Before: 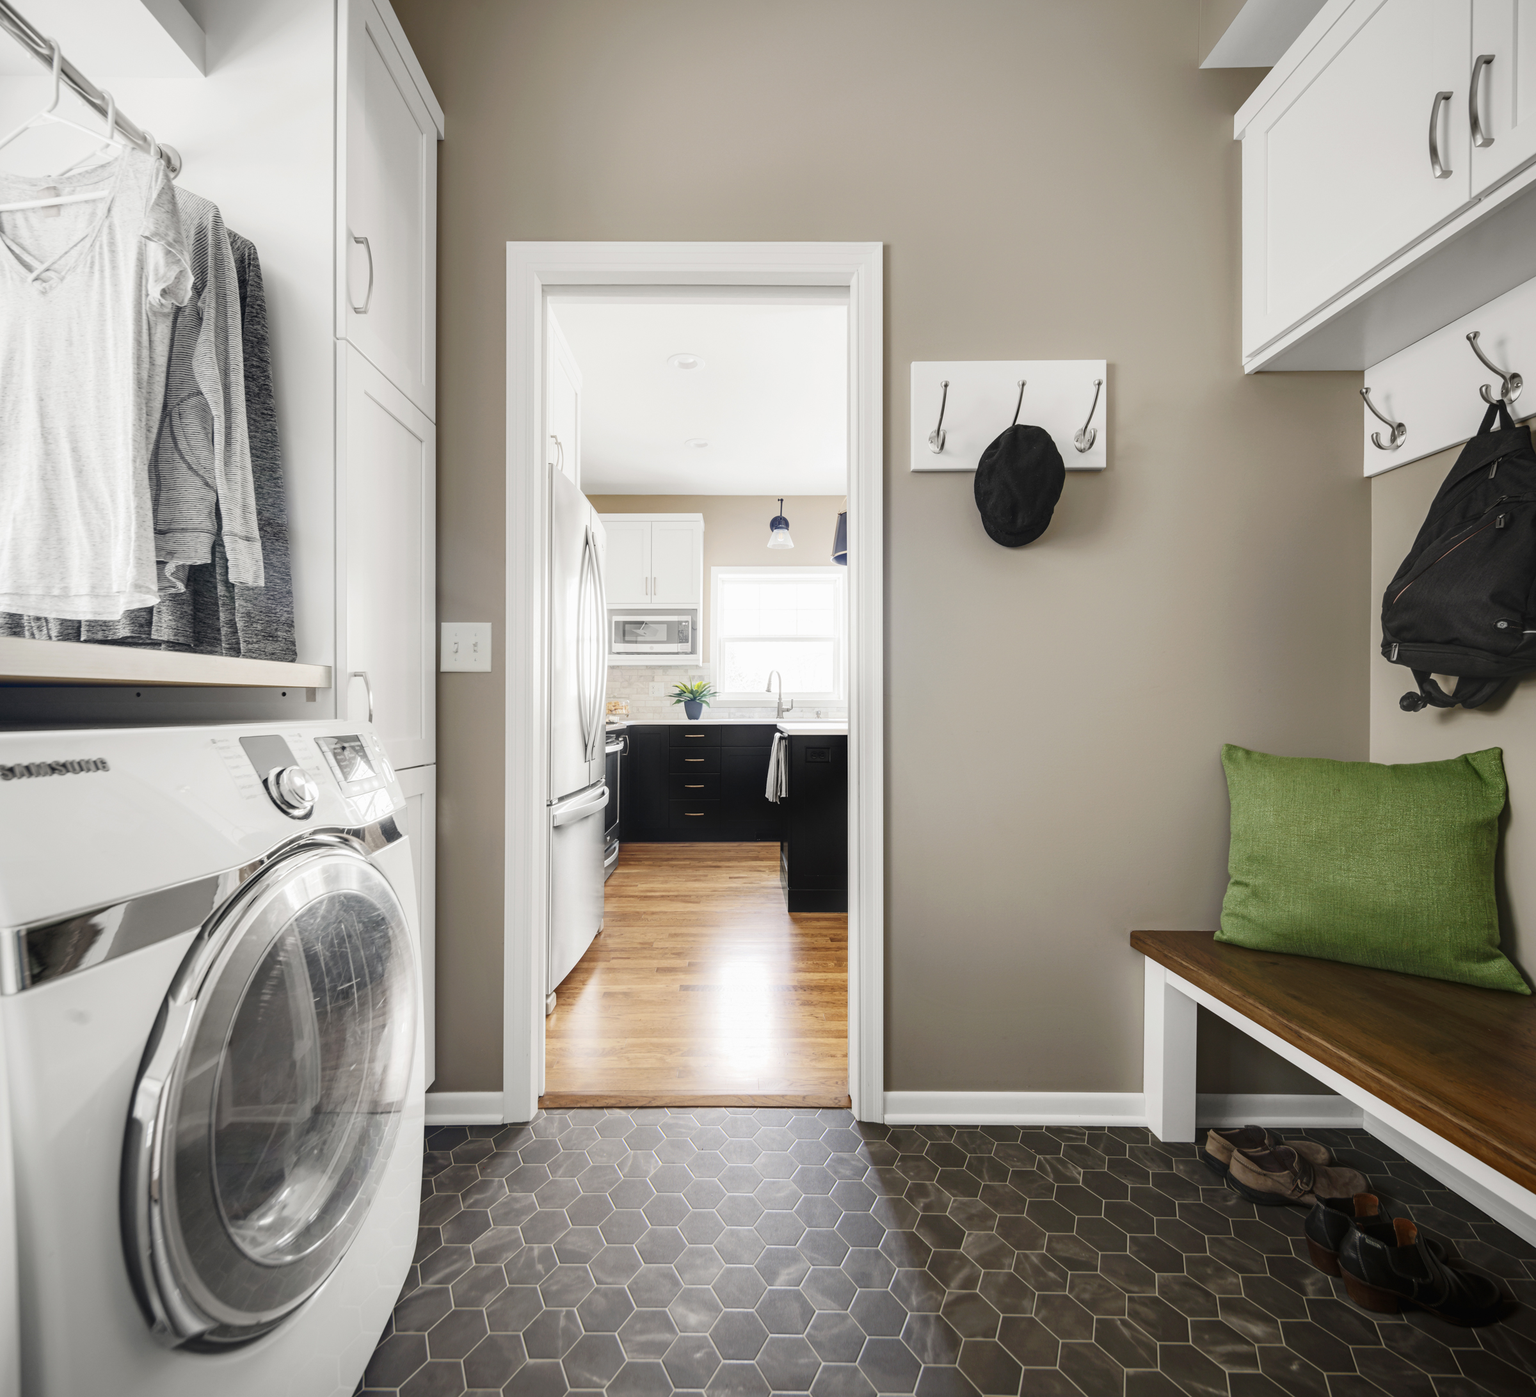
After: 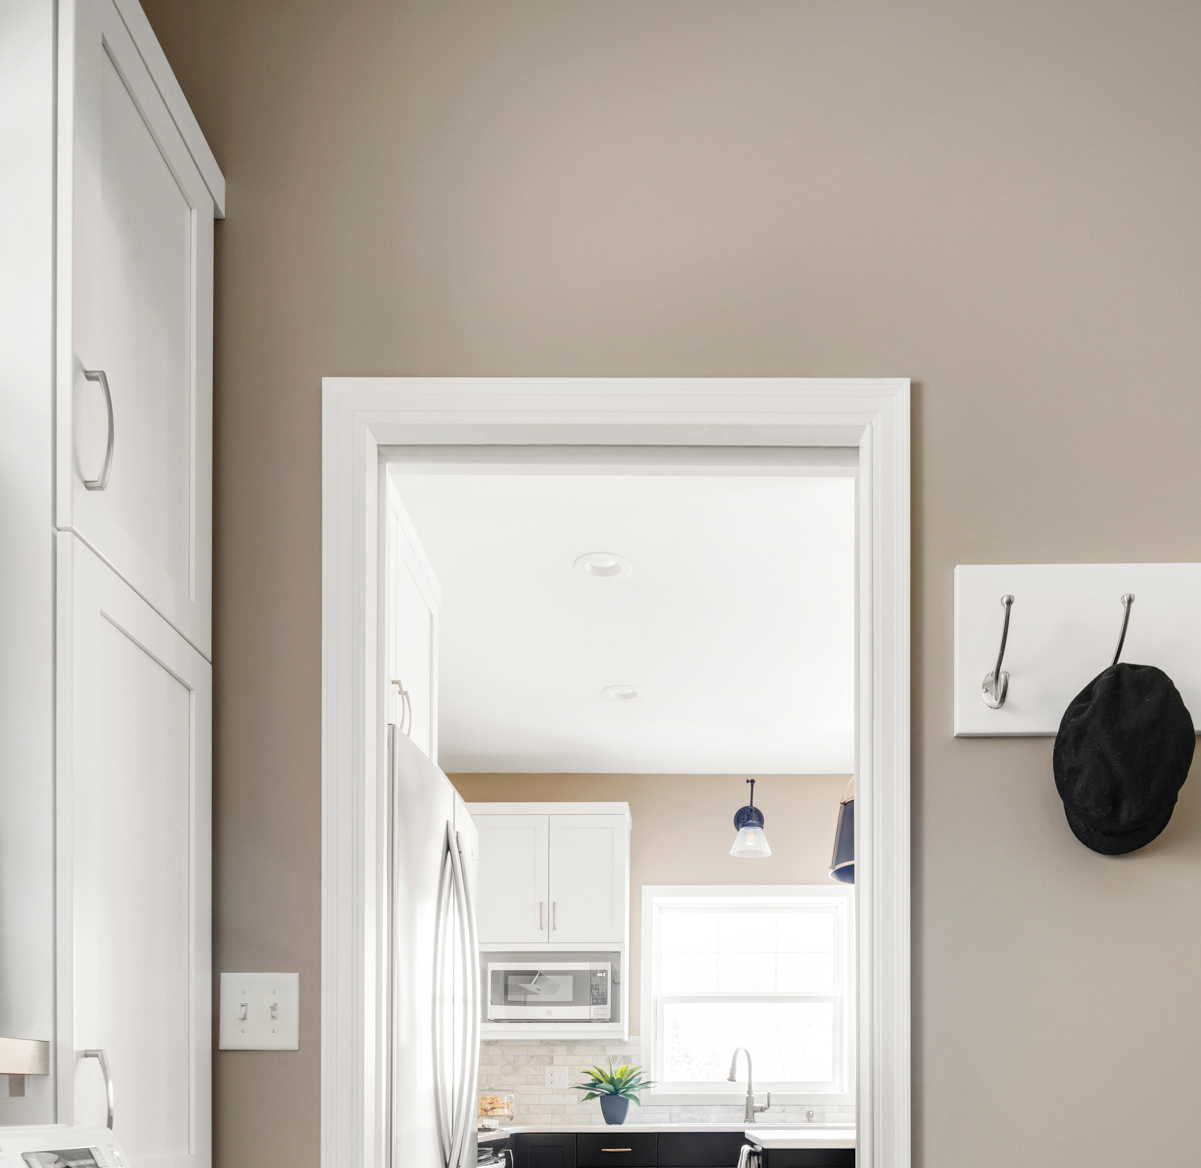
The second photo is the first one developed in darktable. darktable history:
local contrast: mode bilateral grid, contrast 20, coarseness 50, detail 120%, midtone range 0.2
crop: left 19.556%, right 30.401%, bottom 46.458%
